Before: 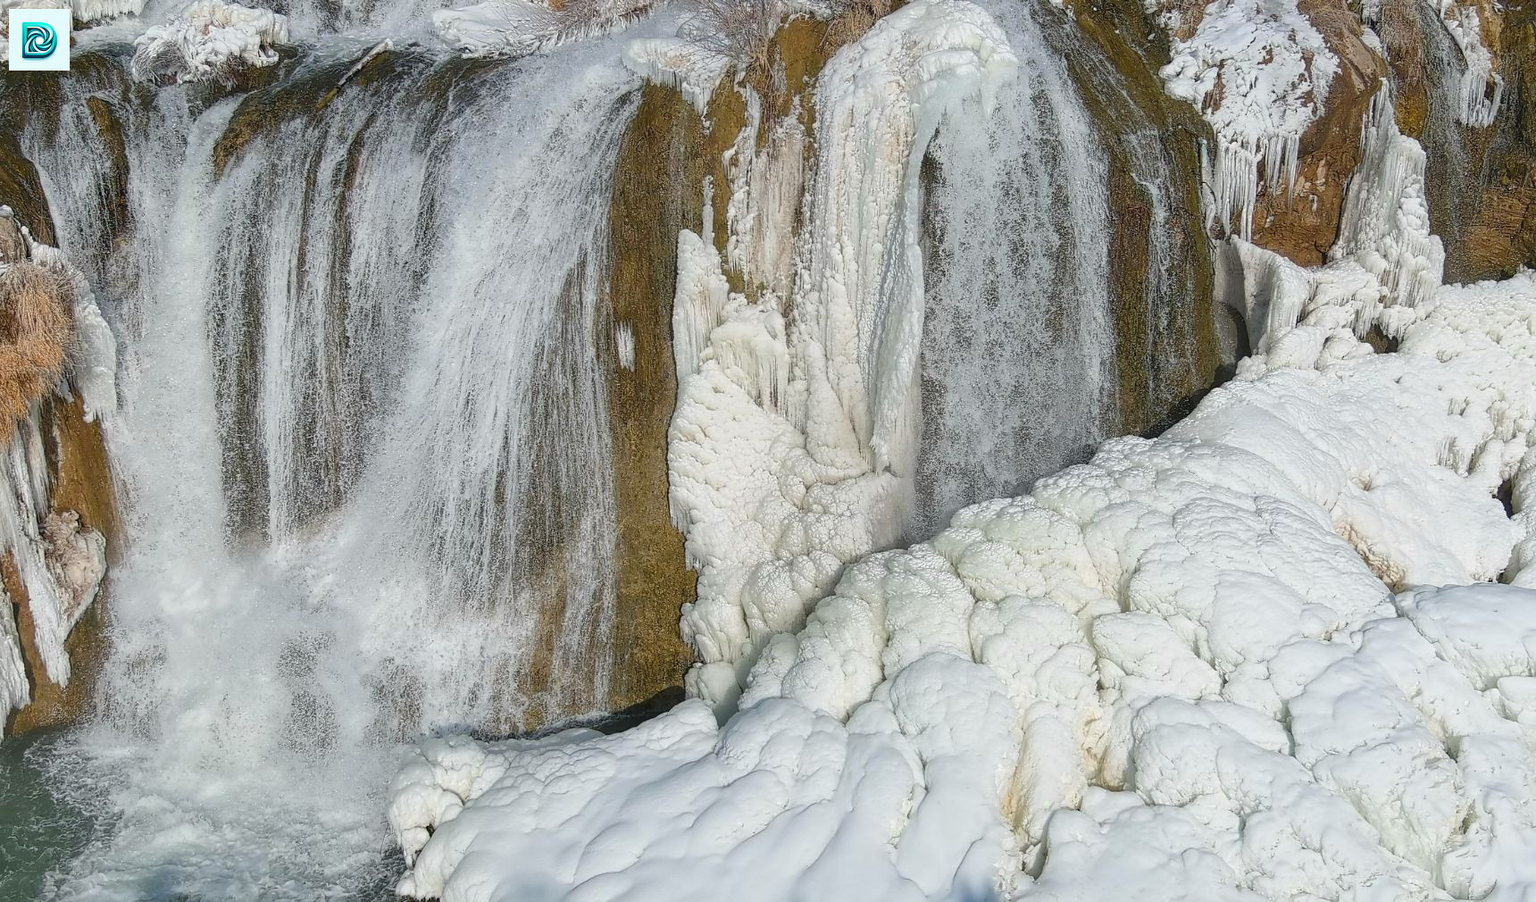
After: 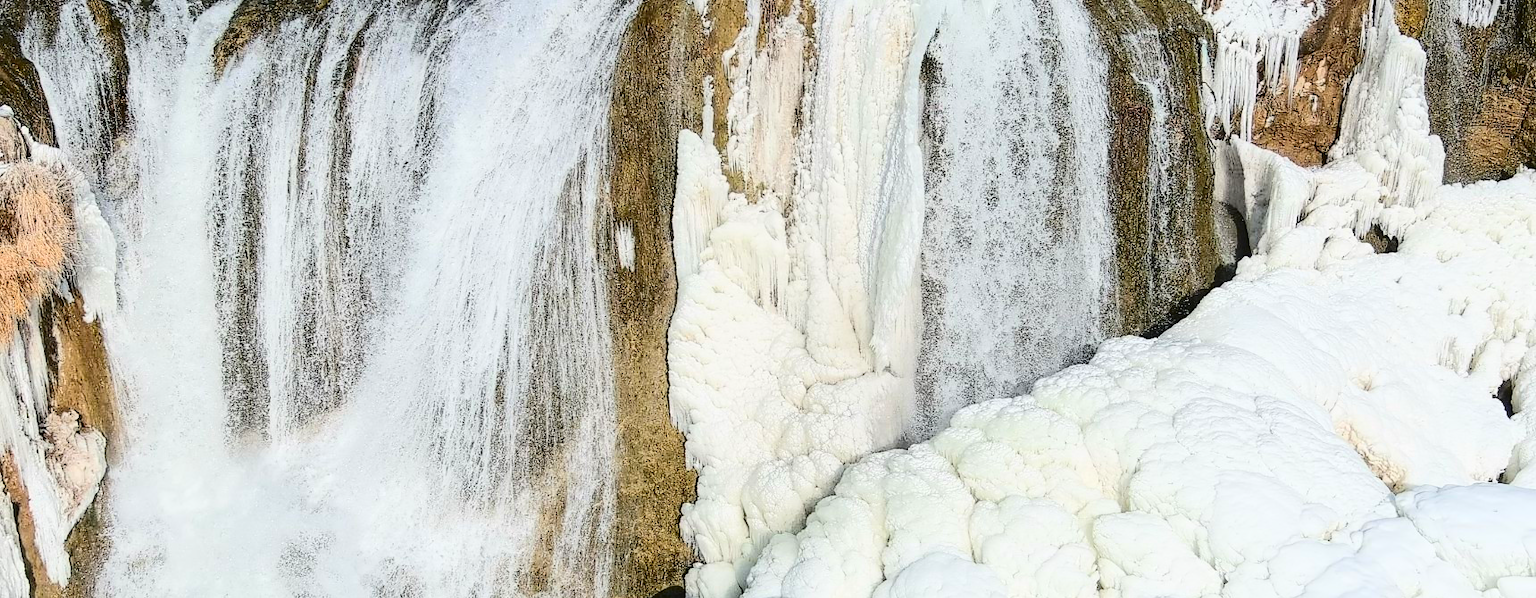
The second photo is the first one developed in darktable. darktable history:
crop: top 11.165%, bottom 22.422%
tone curve: curves: ch0 [(0, 0) (0.003, 0.003) (0.011, 0.009) (0.025, 0.018) (0.044, 0.027) (0.069, 0.034) (0.1, 0.043) (0.136, 0.056) (0.177, 0.084) (0.224, 0.138) (0.277, 0.203) (0.335, 0.329) (0.399, 0.451) (0.468, 0.572) (0.543, 0.671) (0.623, 0.754) (0.709, 0.821) (0.801, 0.88) (0.898, 0.938) (1, 1)], color space Lab, independent channels, preserve colors none
contrast brightness saturation: contrast 0.202, brightness 0.159, saturation 0.217
